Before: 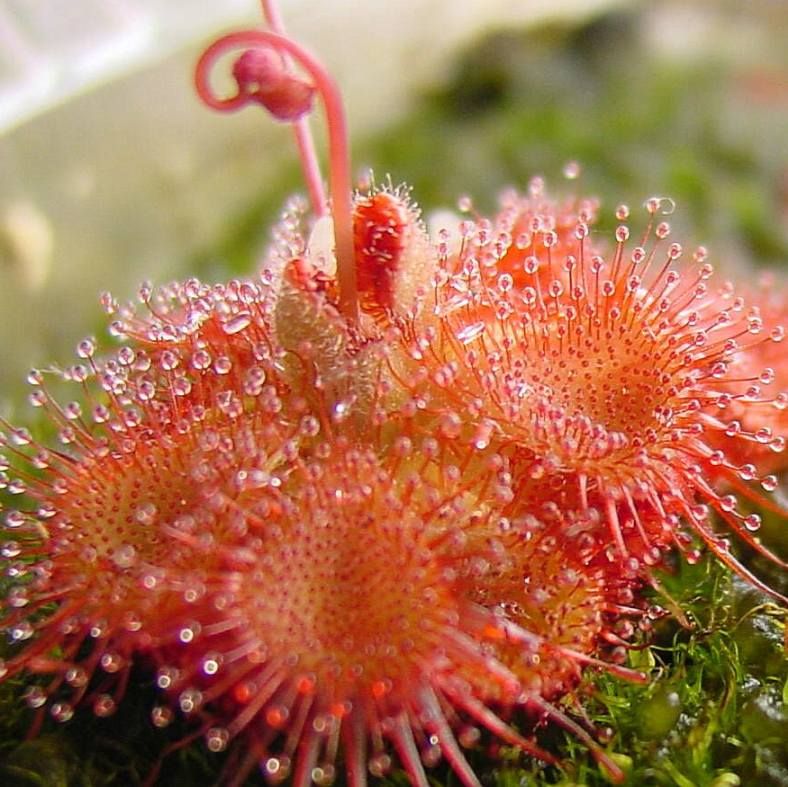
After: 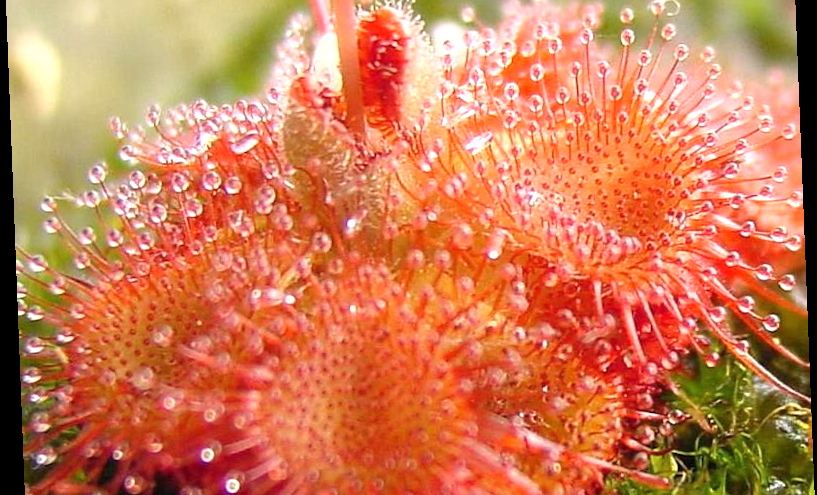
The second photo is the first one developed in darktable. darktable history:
rotate and perspective: rotation -2.22°, lens shift (horizontal) -0.022, automatic cropping off
exposure: exposure 0.574 EV, compensate highlight preservation false
crop and rotate: top 25.357%, bottom 13.942%
